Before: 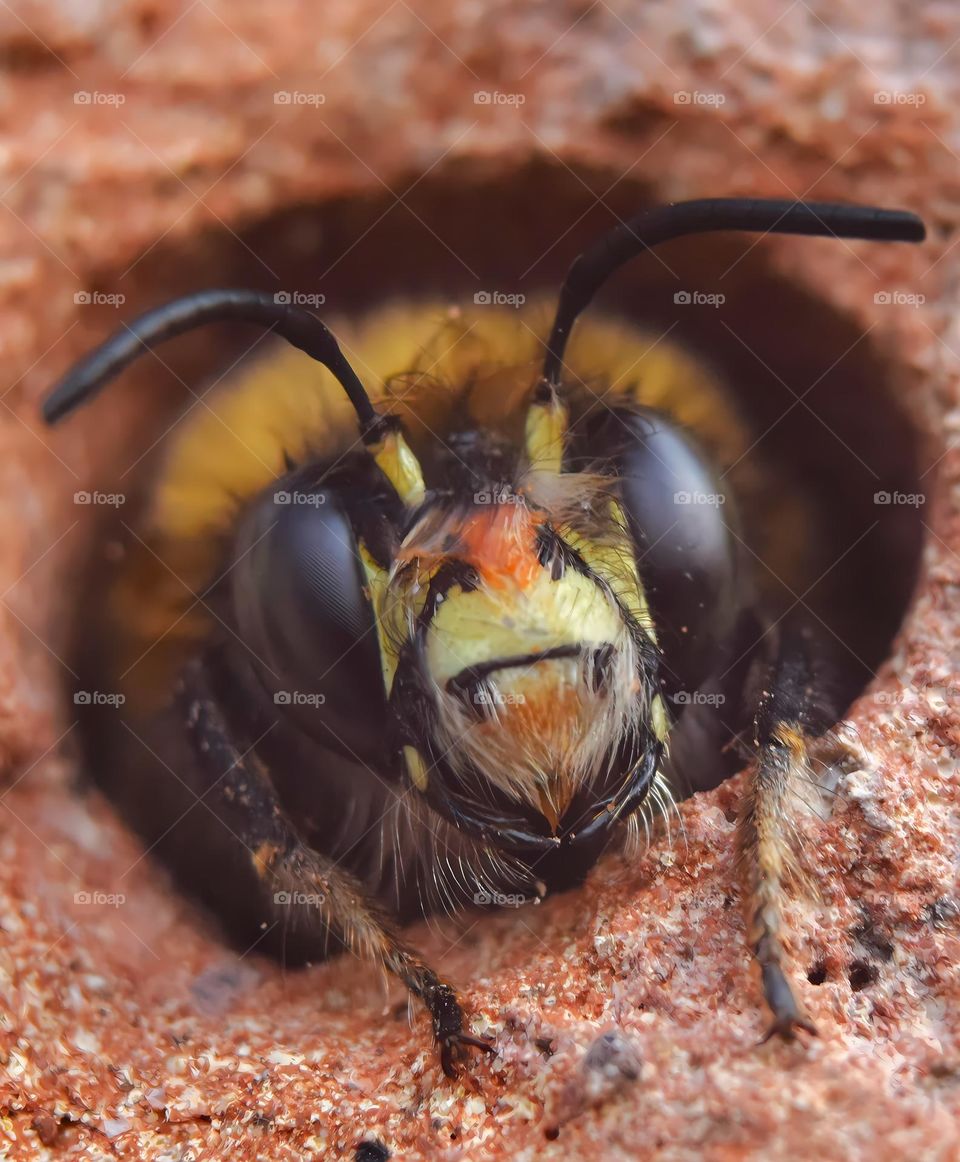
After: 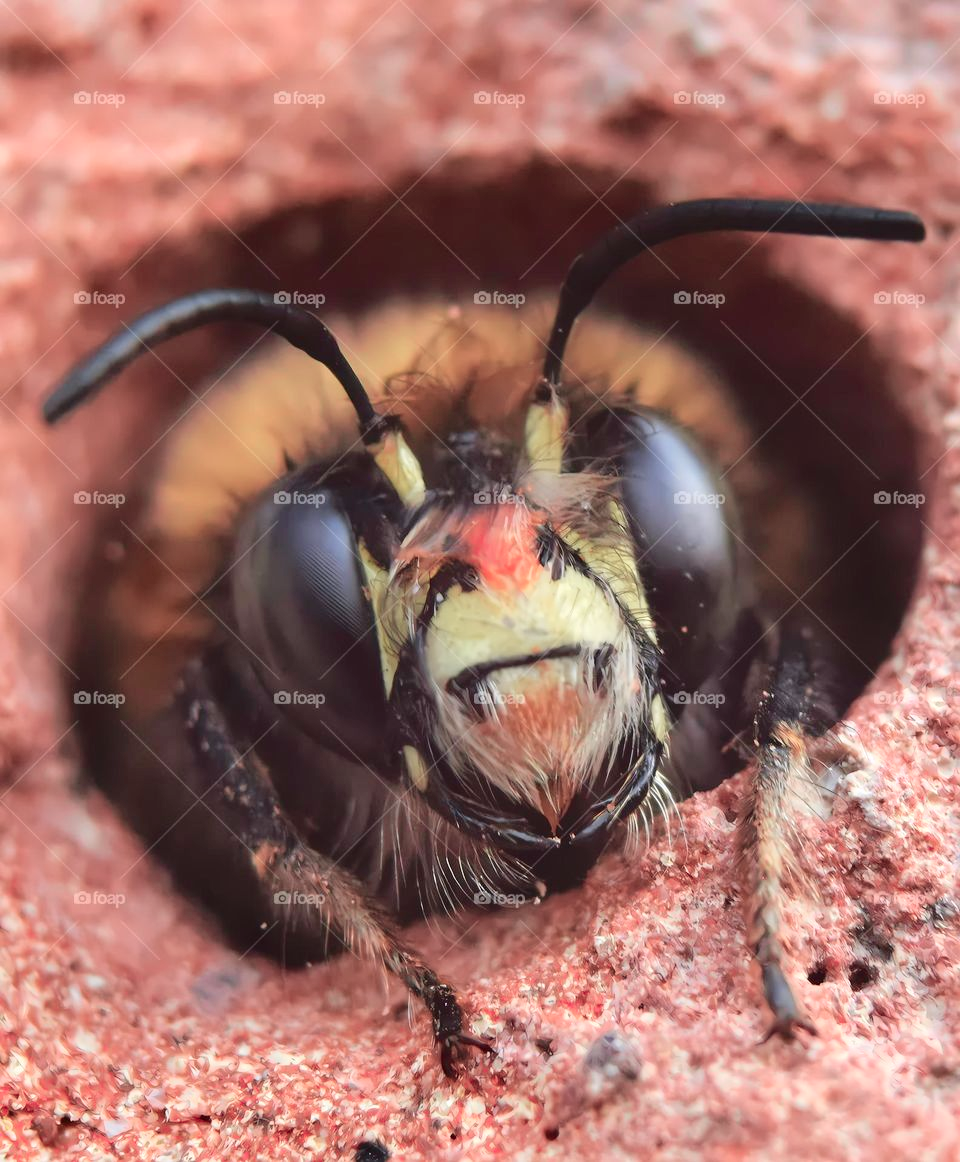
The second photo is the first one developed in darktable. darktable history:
exposure: exposure 0.559 EV, compensate highlight preservation false
tone curve: curves: ch0 [(0, 0.009) (0.105, 0.069) (0.195, 0.154) (0.289, 0.278) (0.384, 0.391) (0.513, 0.53) (0.66, 0.667) (0.895, 0.863) (1, 0.919)]; ch1 [(0, 0) (0.161, 0.092) (0.35, 0.33) (0.403, 0.395) (0.456, 0.469) (0.502, 0.499) (0.519, 0.514) (0.576, 0.587) (0.642, 0.645) (0.701, 0.742) (1, 0.942)]; ch2 [(0, 0) (0.371, 0.362) (0.437, 0.437) (0.501, 0.5) (0.53, 0.528) (0.569, 0.551) (0.619, 0.58) (0.883, 0.752) (1, 0.929)], color space Lab, independent channels, preserve colors none
